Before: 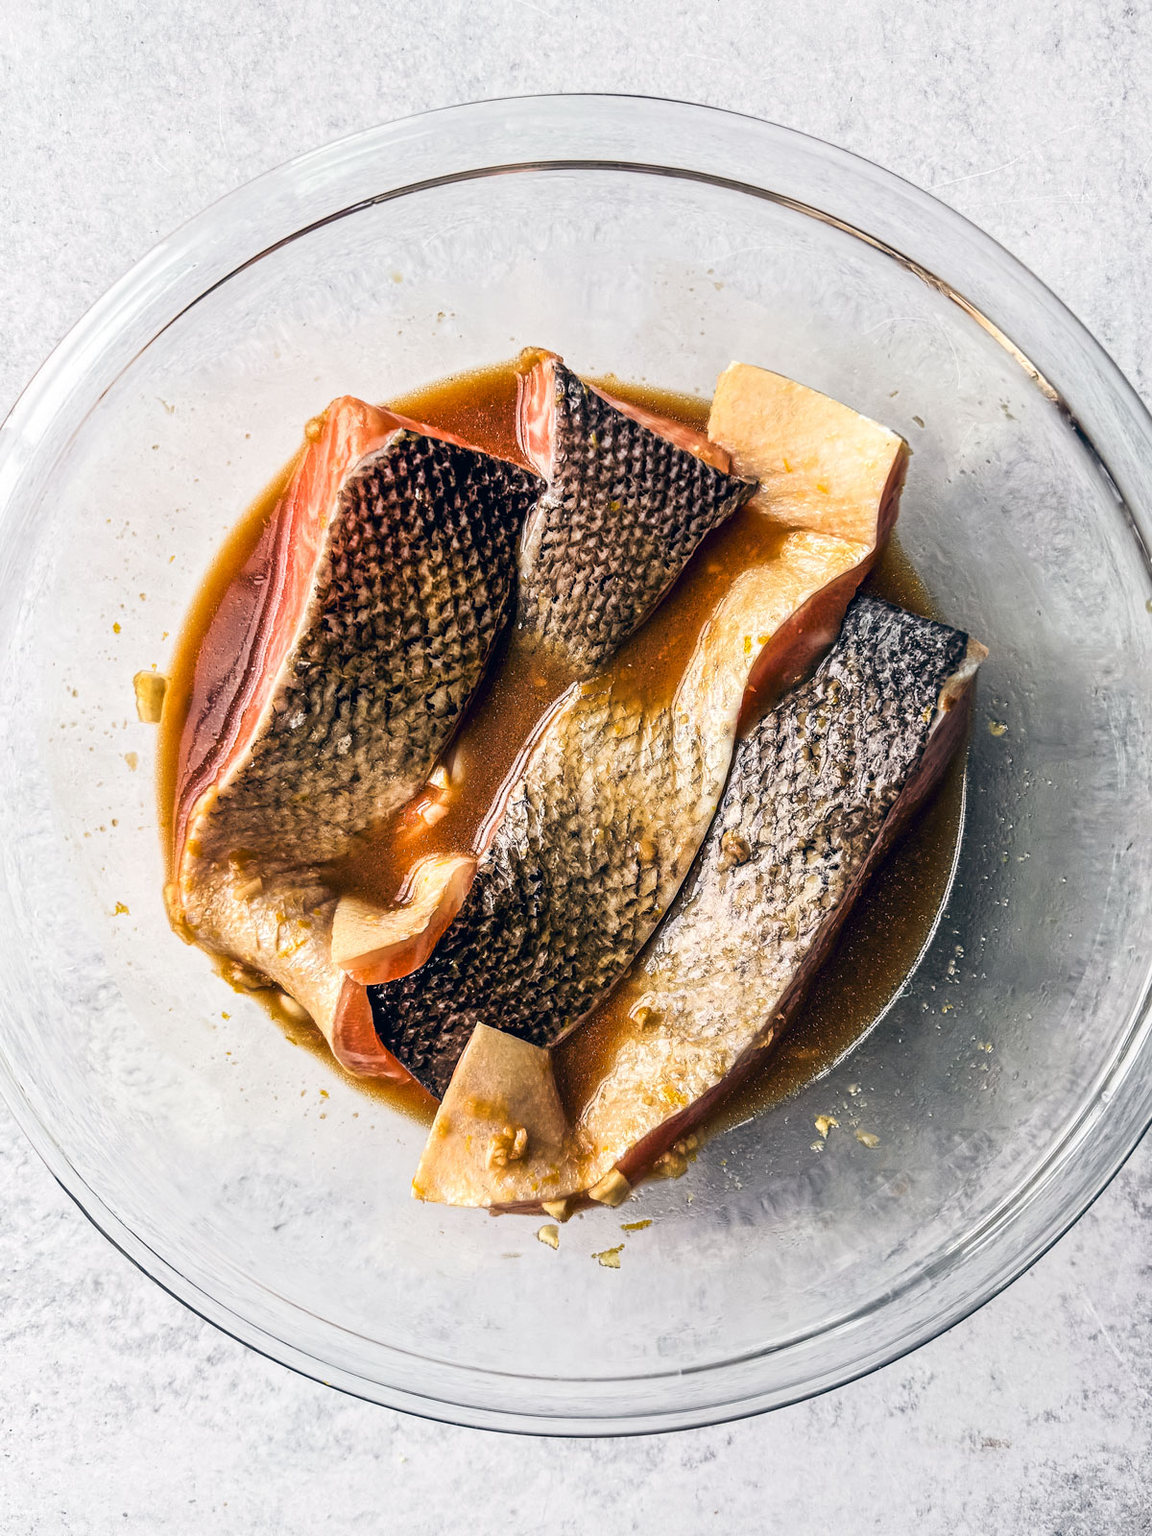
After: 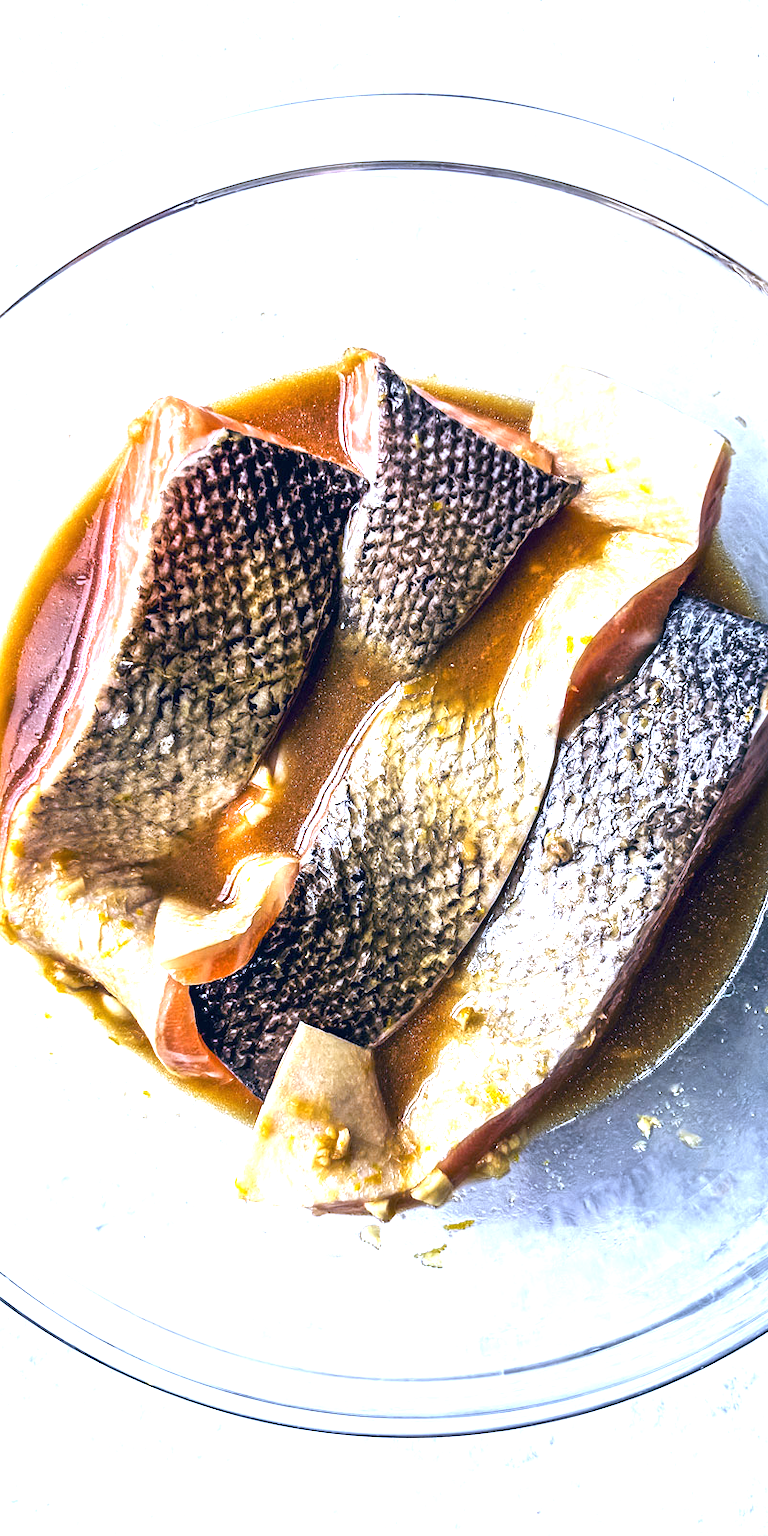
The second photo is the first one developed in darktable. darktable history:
exposure: black level correction 0, exposure 1.1 EV, compensate exposure bias true, compensate highlight preservation false
white balance: red 0.871, blue 1.249
tone equalizer: on, module defaults
crop and rotate: left 15.446%, right 17.836%
